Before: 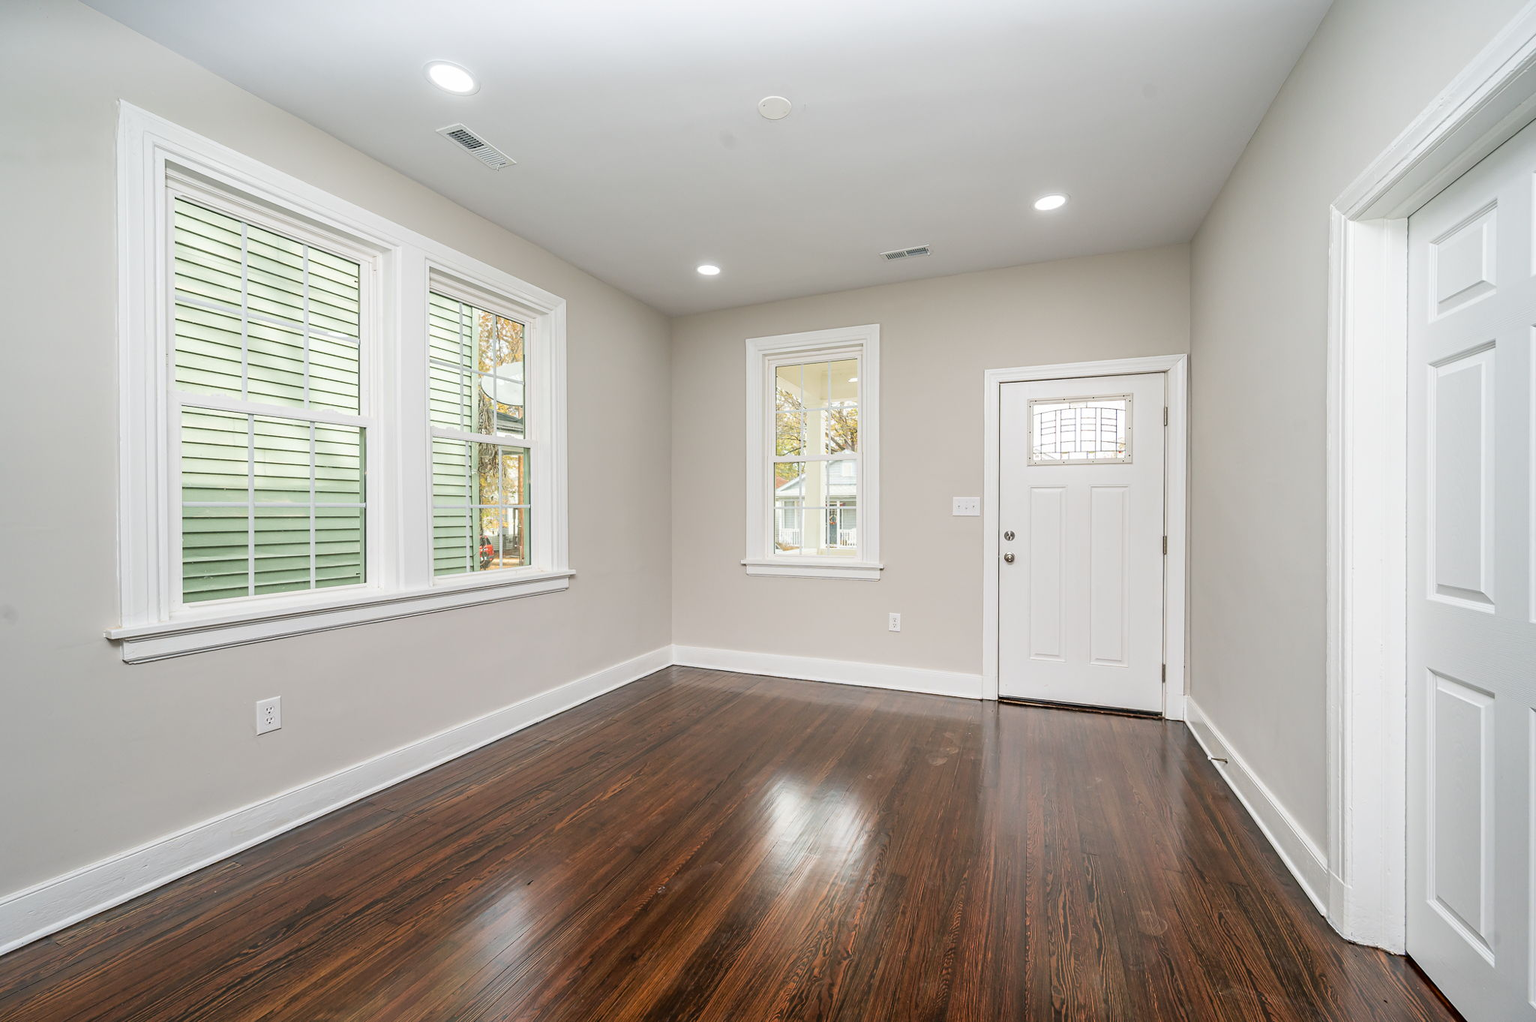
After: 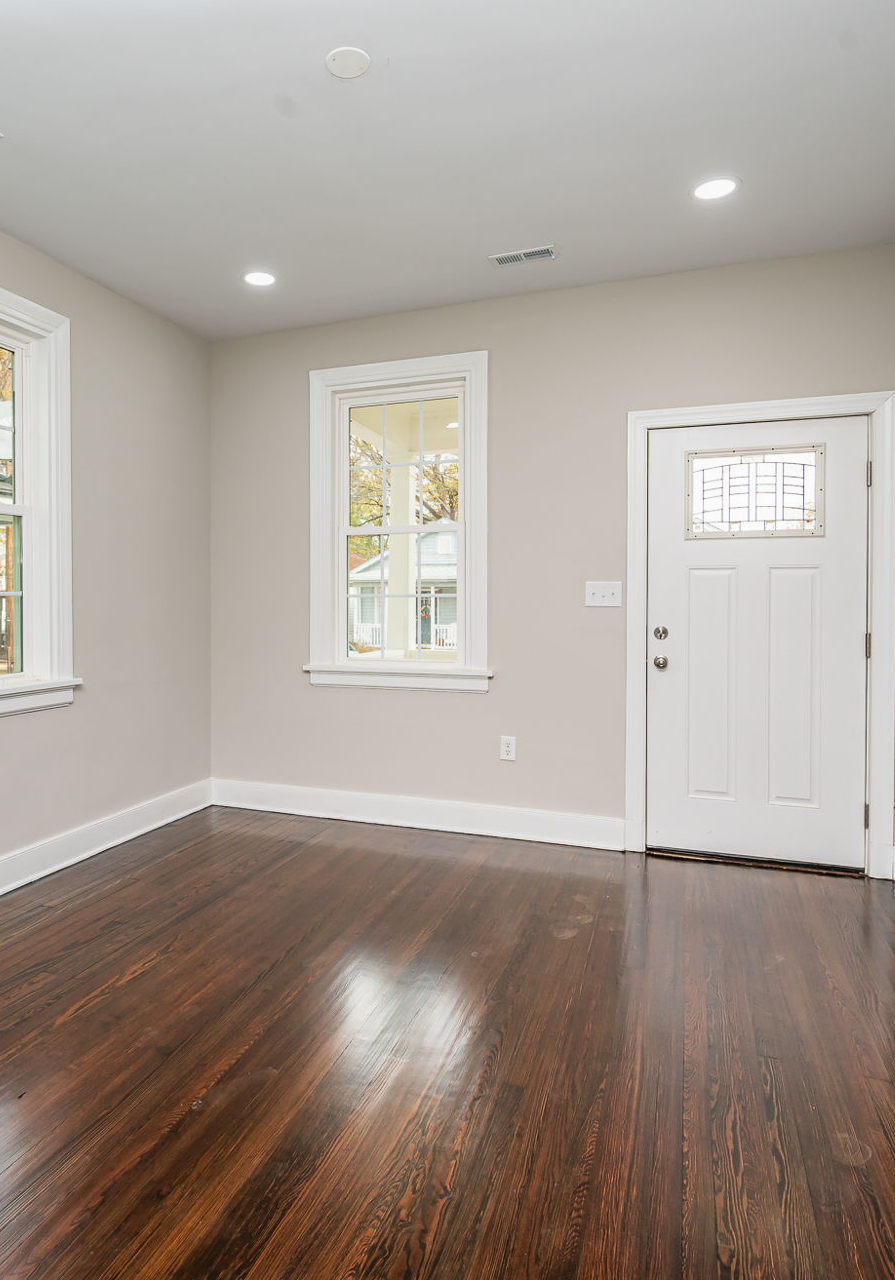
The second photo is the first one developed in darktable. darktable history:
crop: left 33.454%, top 5.961%, right 22.798%
local contrast: mode bilateral grid, contrast 99, coarseness 100, detail 92%, midtone range 0.2
